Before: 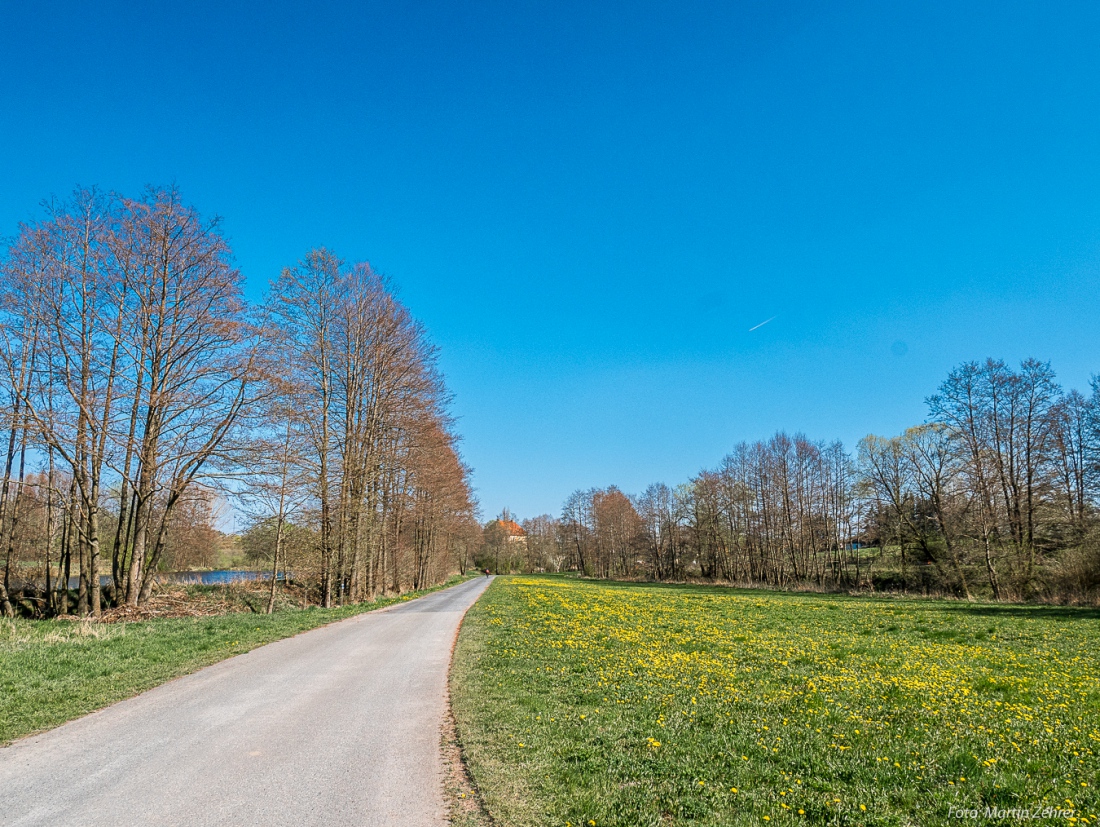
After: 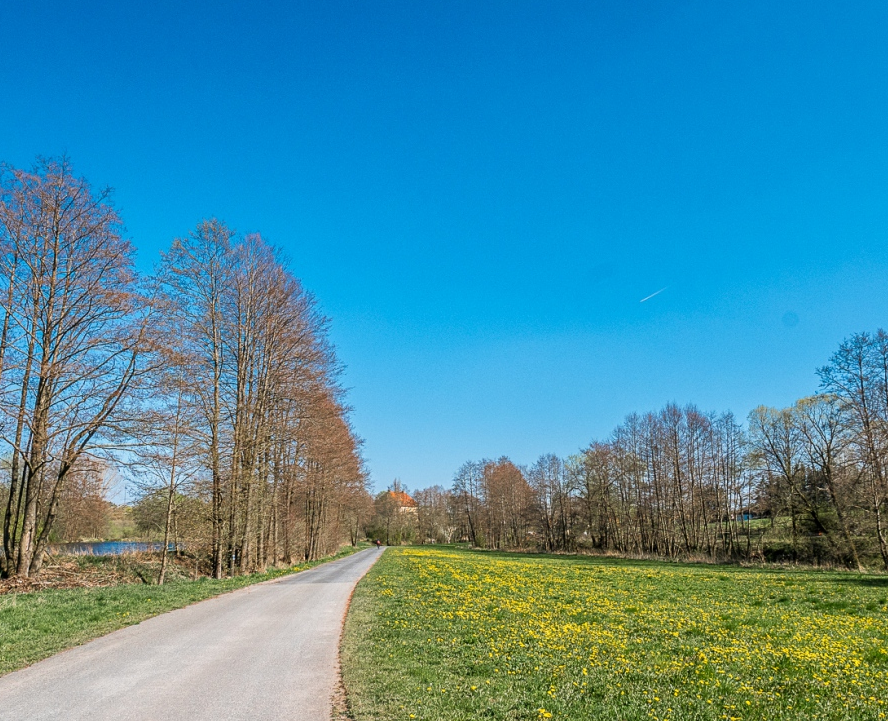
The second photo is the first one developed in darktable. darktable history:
crop: left 9.992%, top 3.55%, right 9.264%, bottom 9.175%
